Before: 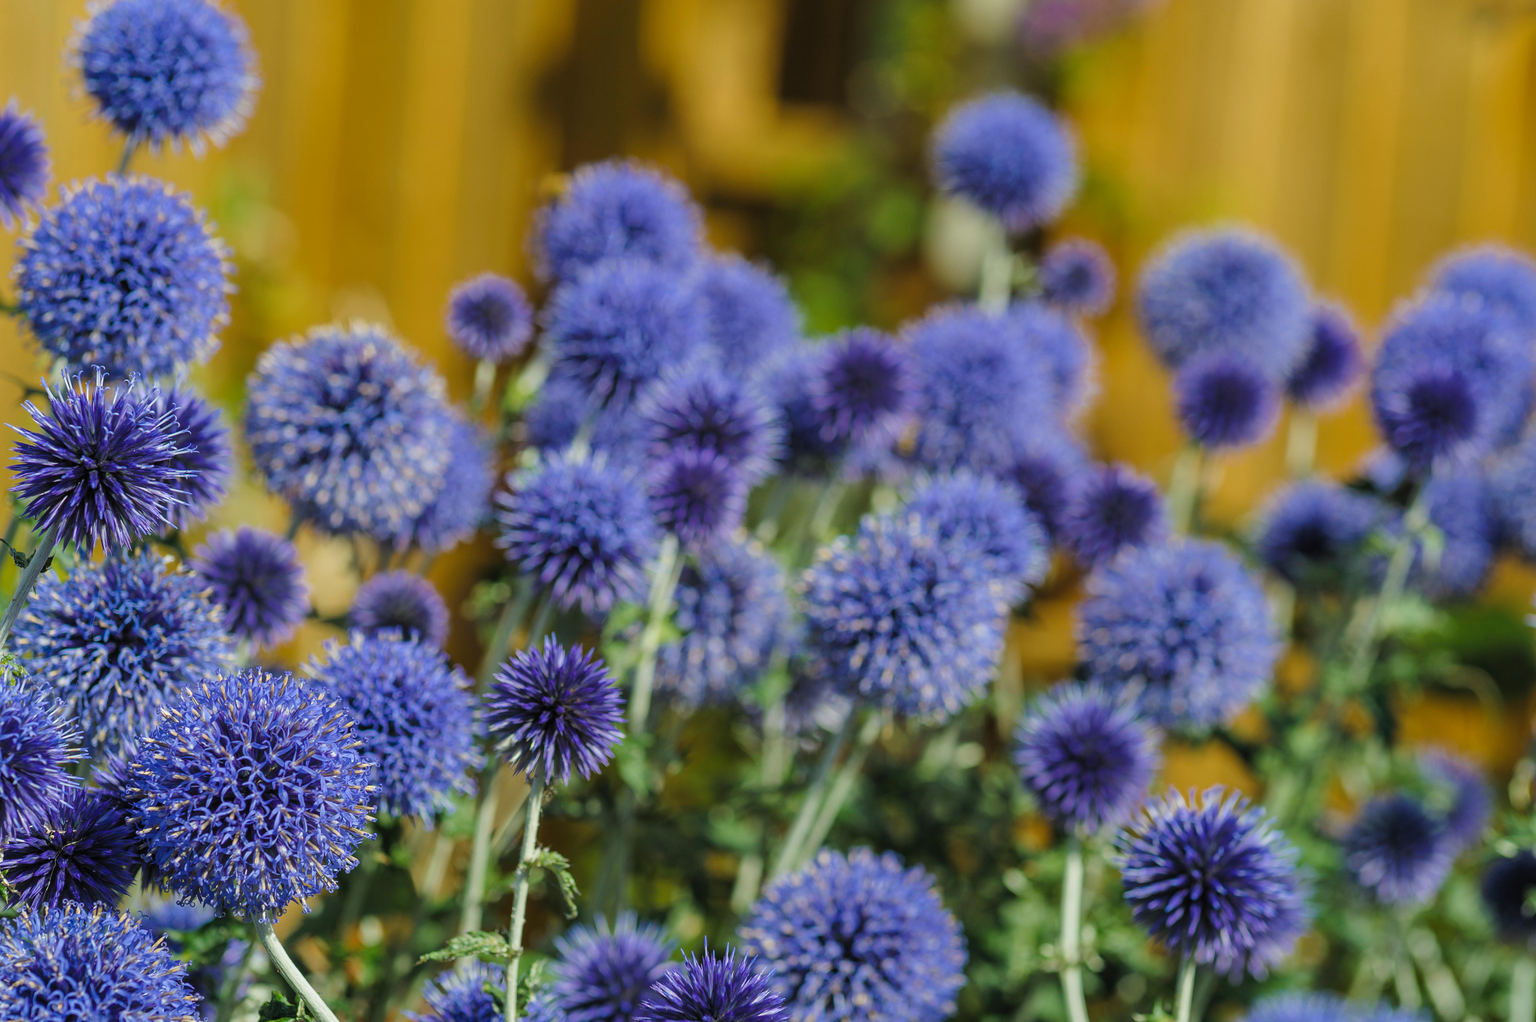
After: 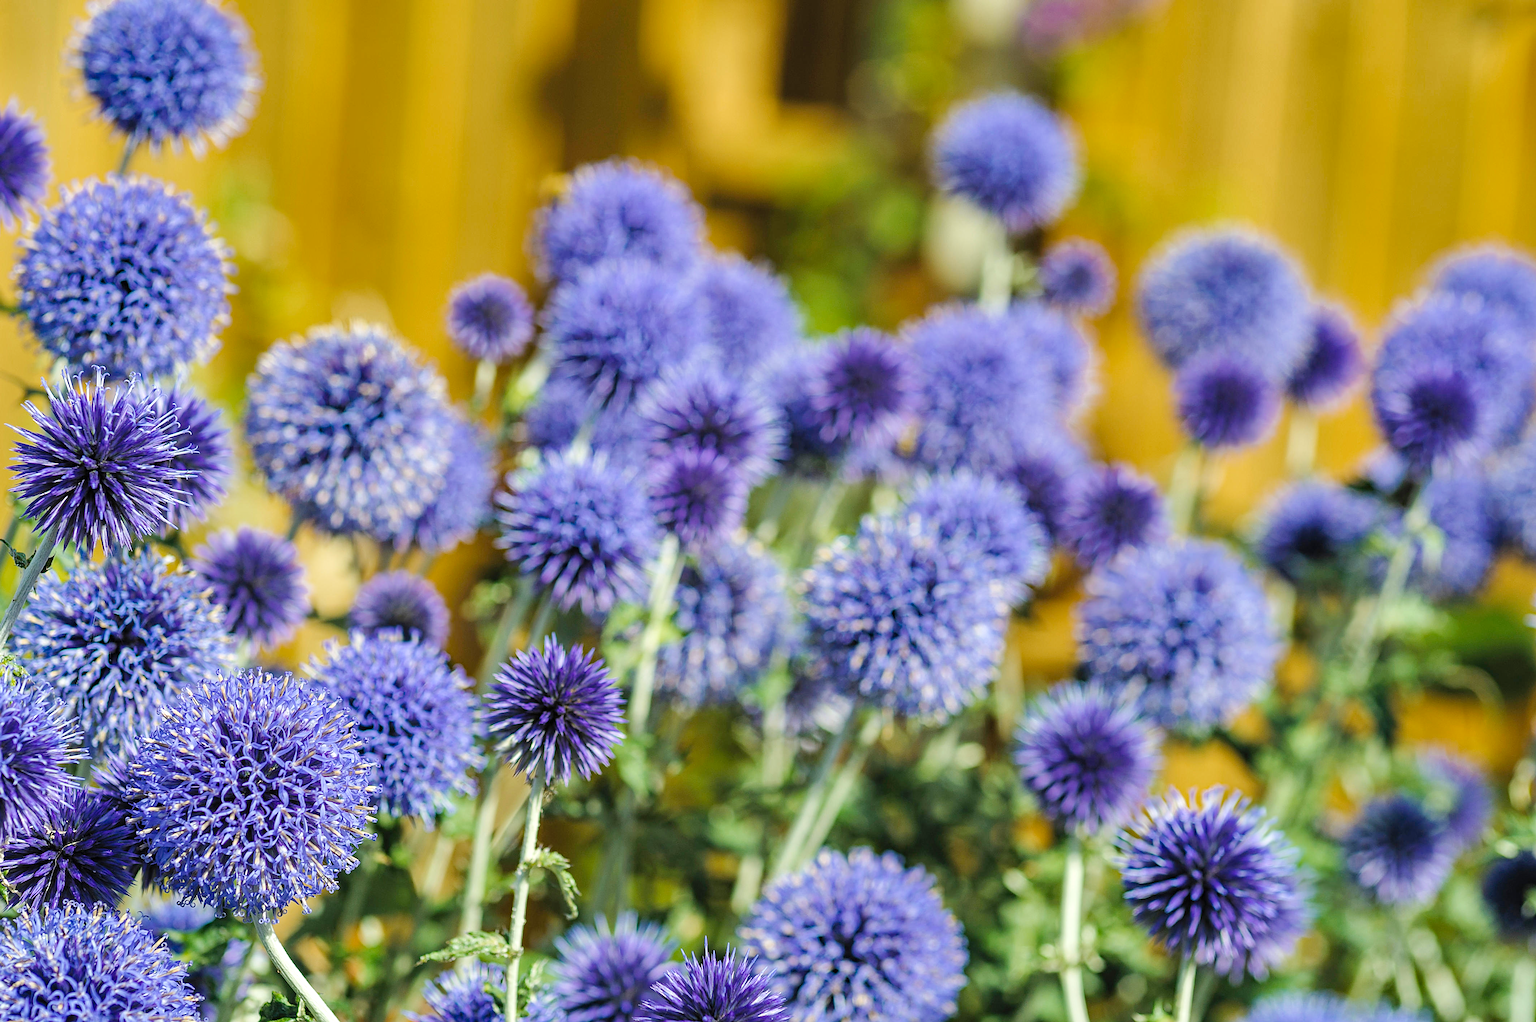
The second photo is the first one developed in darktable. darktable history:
sharpen: on, module defaults
tone curve: curves: ch0 [(0, 0) (0.003, 0.004) (0.011, 0.015) (0.025, 0.033) (0.044, 0.059) (0.069, 0.093) (0.1, 0.133) (0.136, 0.182) (0.177, 0.237) (0.224, 0.3) (0.277, 0.369) (0.335, 0.437) (0.399, 0.511) (0.468, 0.584) (0.543, 0.656) (0.623, 0.729) (0.709, 0.8) (0.801, 0.872) (0.898, 0.935) (1, 1)], preserve colors none
haze removal: compatibility mode true, adaptive false
exposure: exposure 0.203 EV, compensate highlight preservation false
shadows and highlights: radius 173.79, shadows 27.29, white point adjustment 3.22, highlights -68.02, soften with gaussian
